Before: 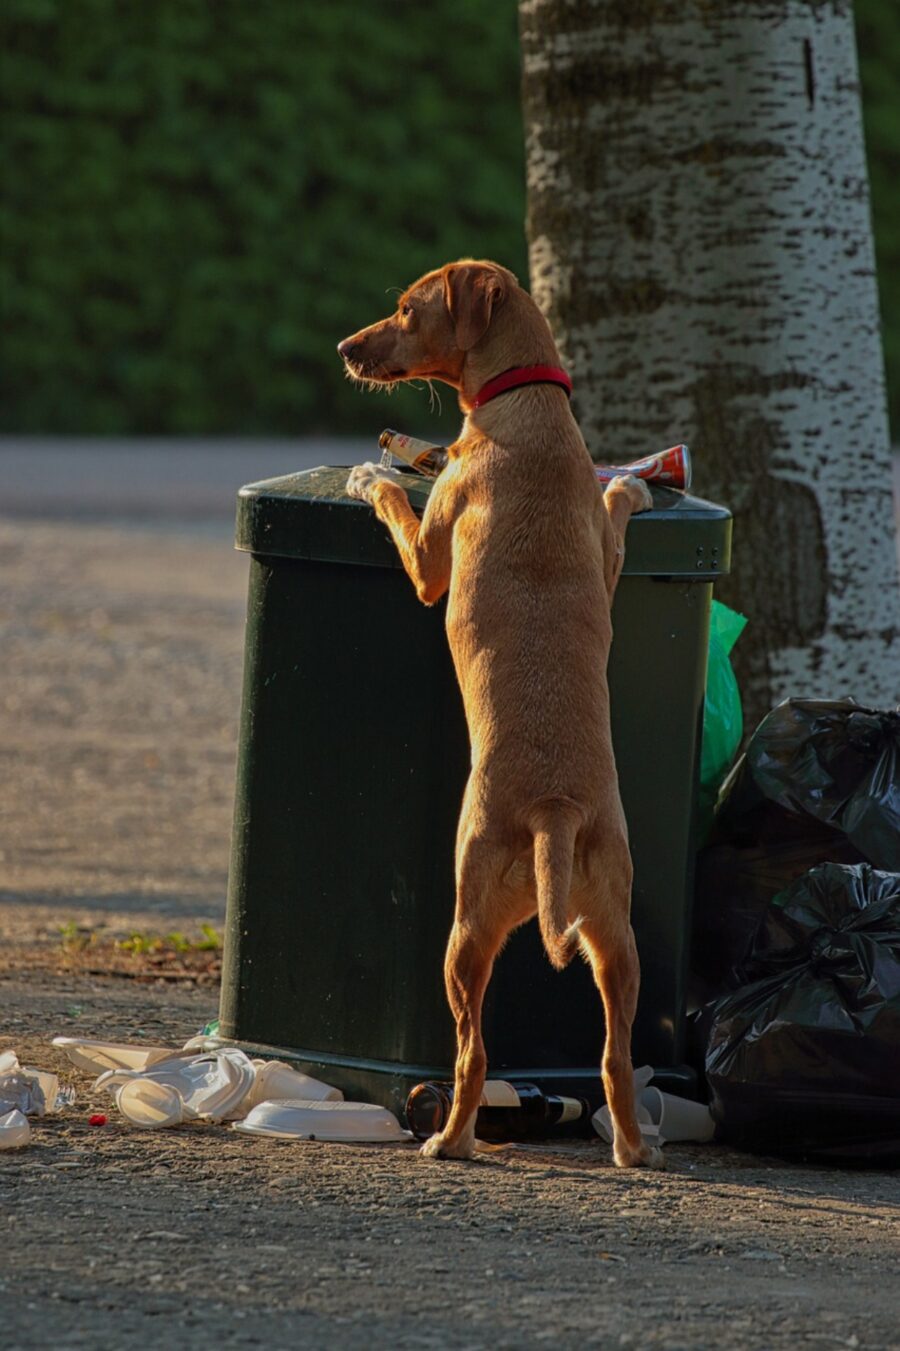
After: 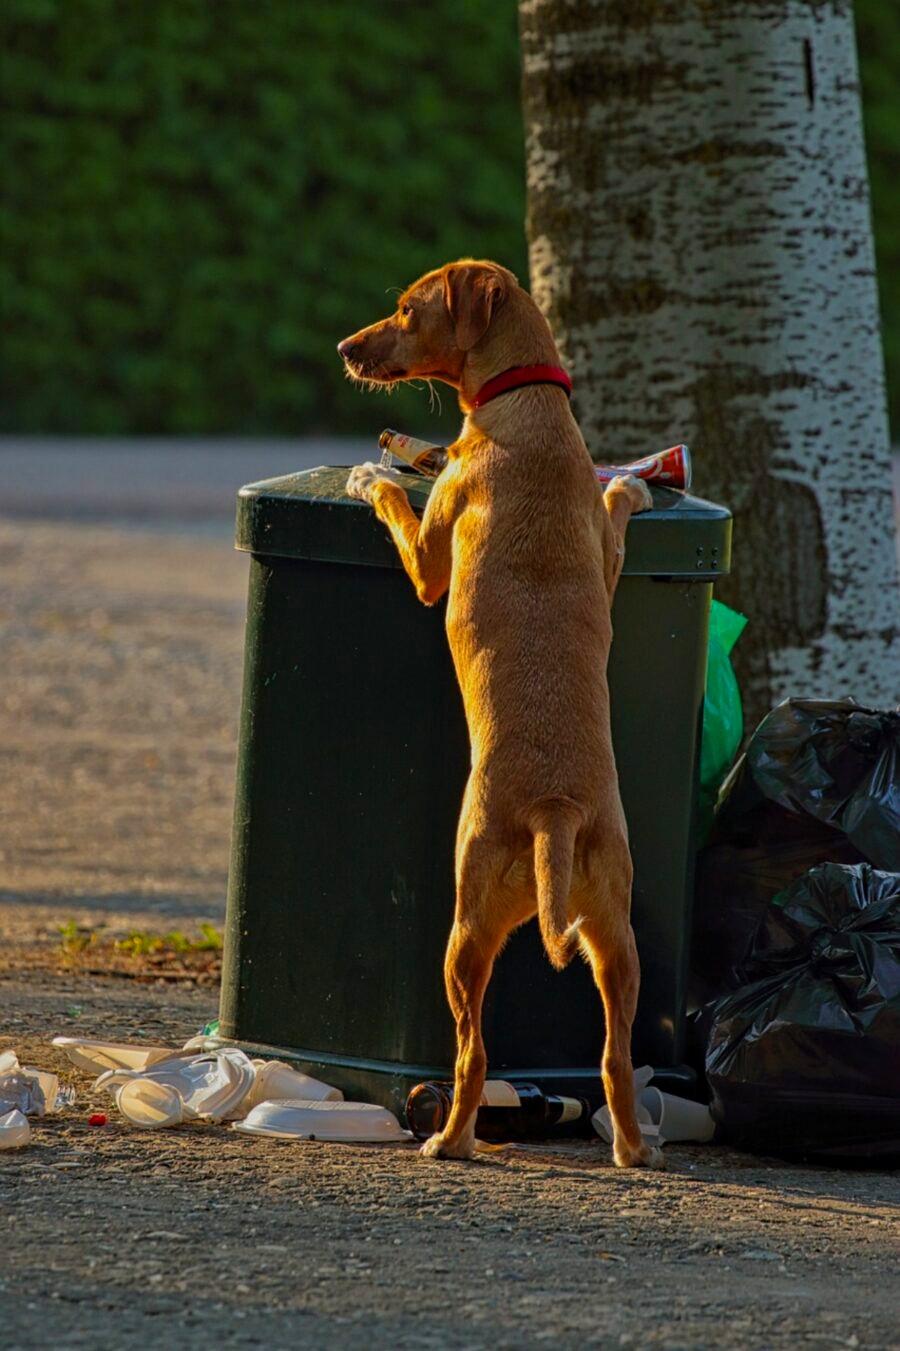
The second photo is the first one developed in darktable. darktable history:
color balance rgb: perceptual saturation grading › global saturation 25%, global vibrance 20%
local contrast: mode bilateral grid, contrast 28, coarseness 16, detail 115%, midtone range 0.2
